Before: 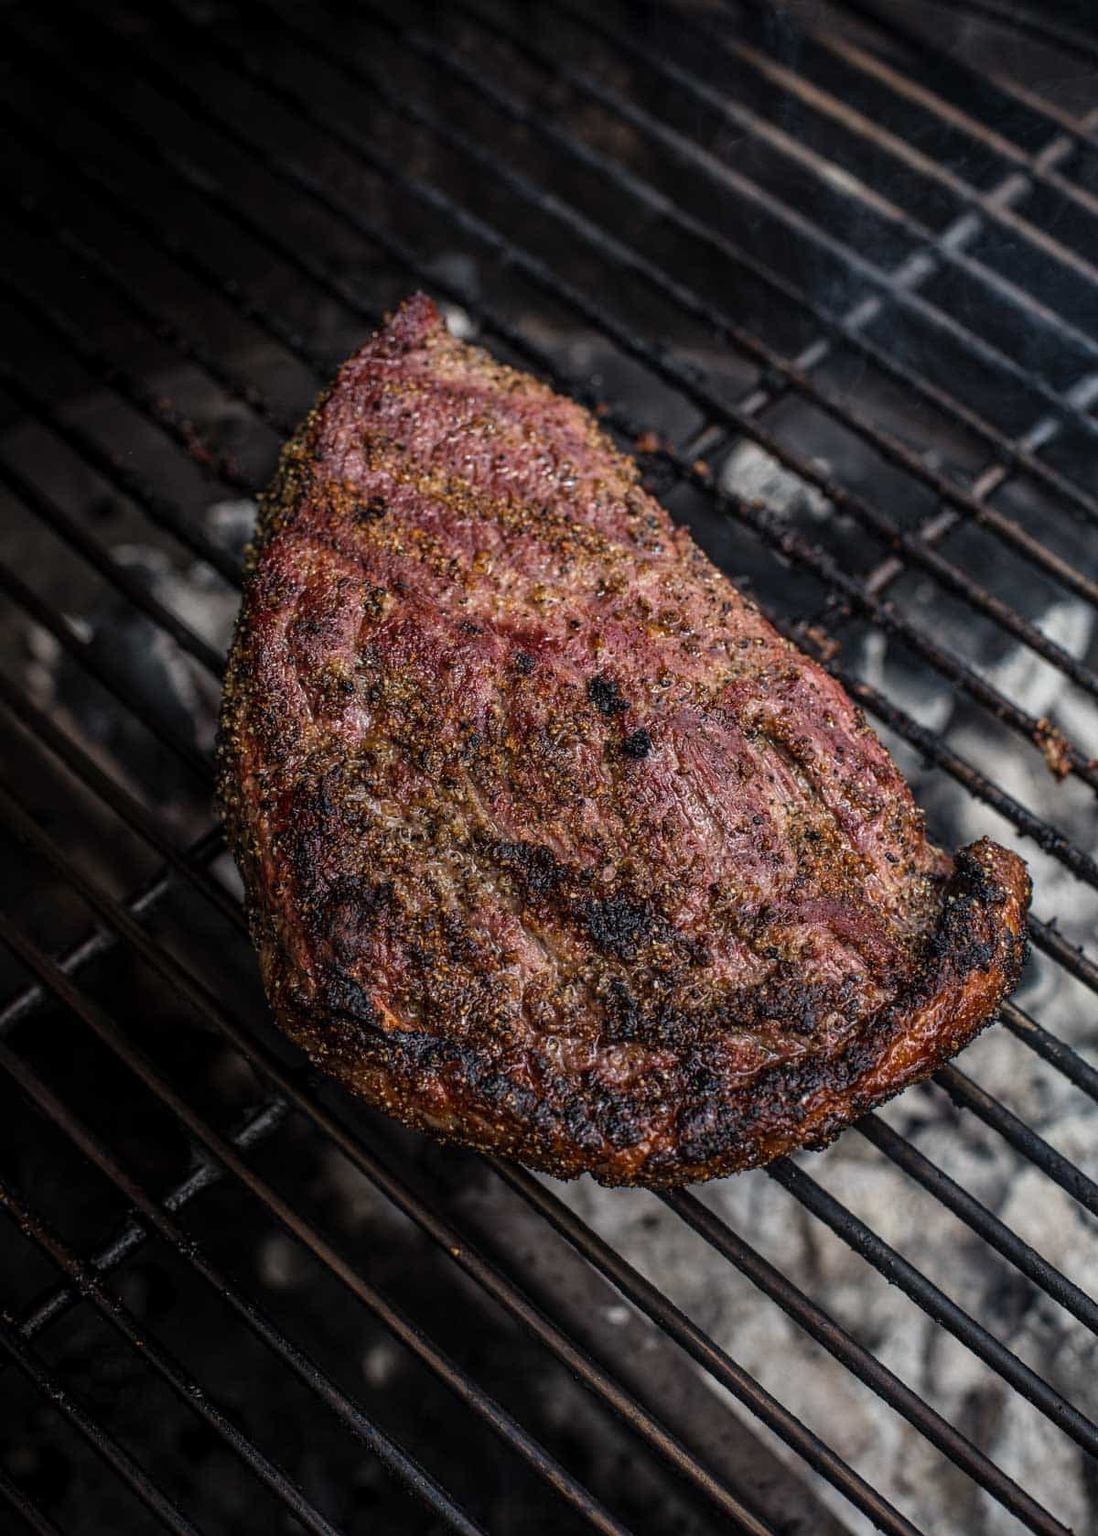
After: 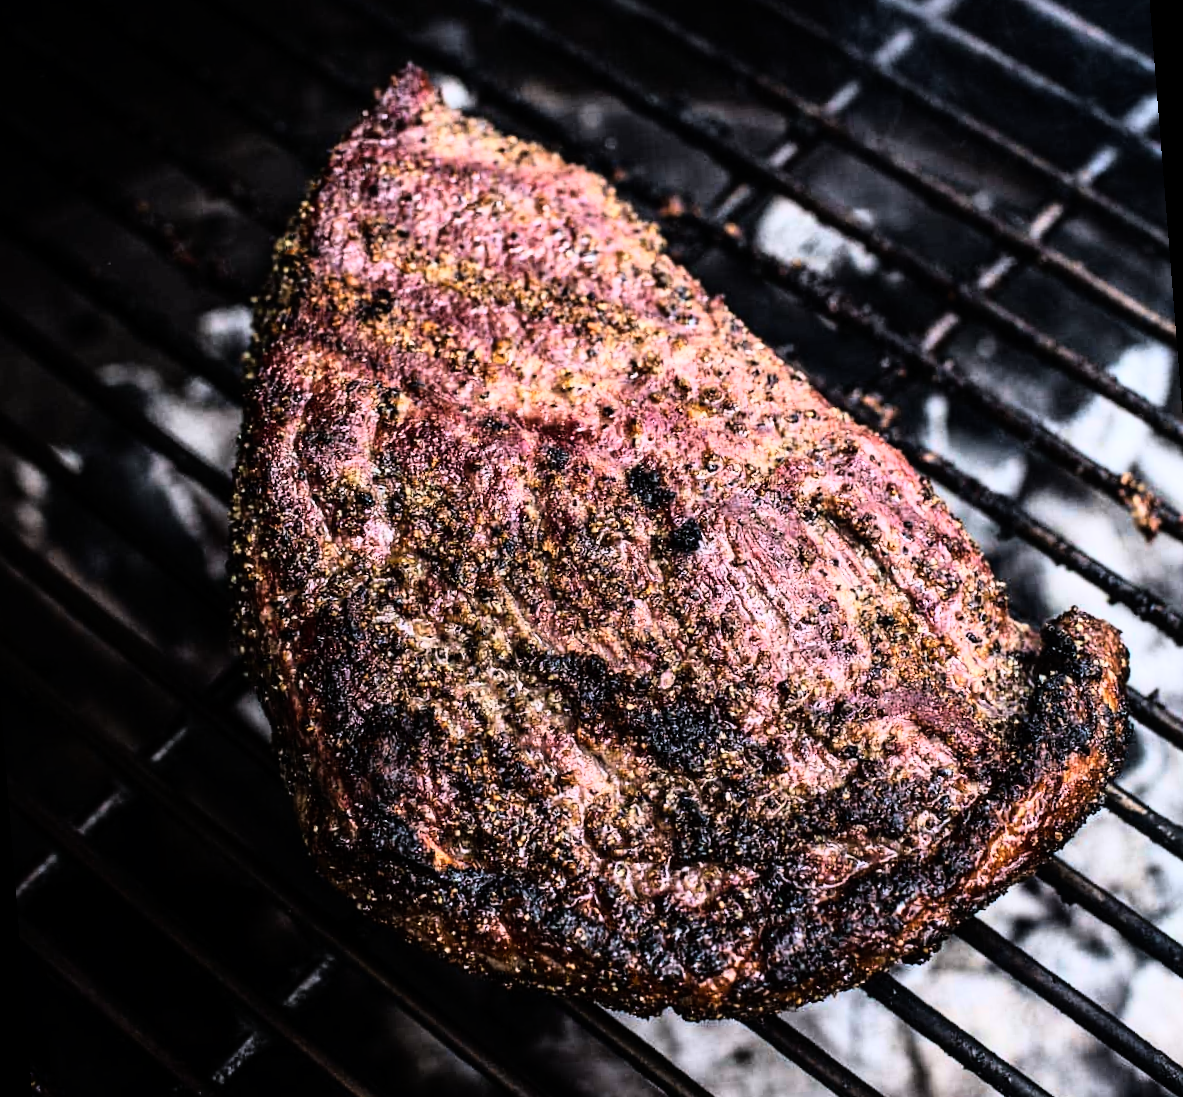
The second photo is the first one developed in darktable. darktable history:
rgb curve: curves: ch0 [(0, 0) (0.21, 0.15) (0.24, 0.21) (0.5, 0.75) (0.75, 0.96) (0.89, 0.99) (1, 1)]; ch1 [(0, 0.02) (0.21, 0.13) (0.25, 0.2) (0.5, 0.67) (0.75, 0.9) (0.89, 0.97) (1, 1)]; ch2 [(0, 0.02) (0.21, 0.13) (0.25, 0.2) (0.5, 0.67) (0.75, 0.9) (0.89, 0.97) (1, 1)], compensate middle gray true
color calibration: illuminant as shot in camera, x 0.358, y 0.373, temperature 4628.91 K
rotate and perspective: rotation -4.57°, crop left 0.054, crop right 0.944, crop top 0.087, crop bottom 0.914
crop: top 11.038%, bottom 13.962%
